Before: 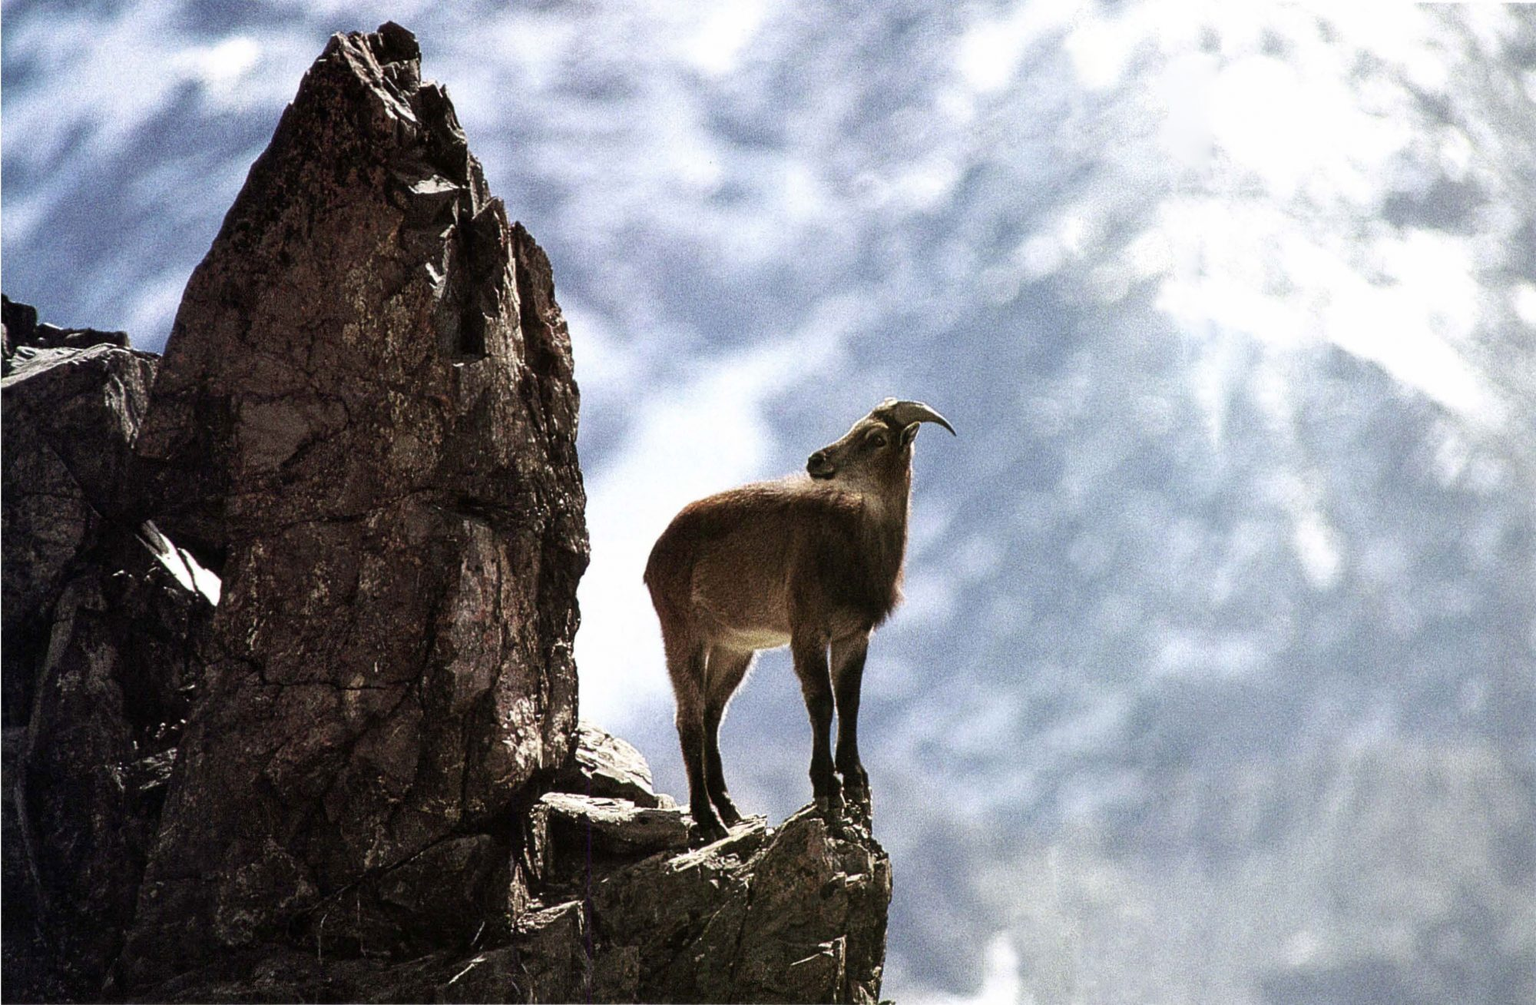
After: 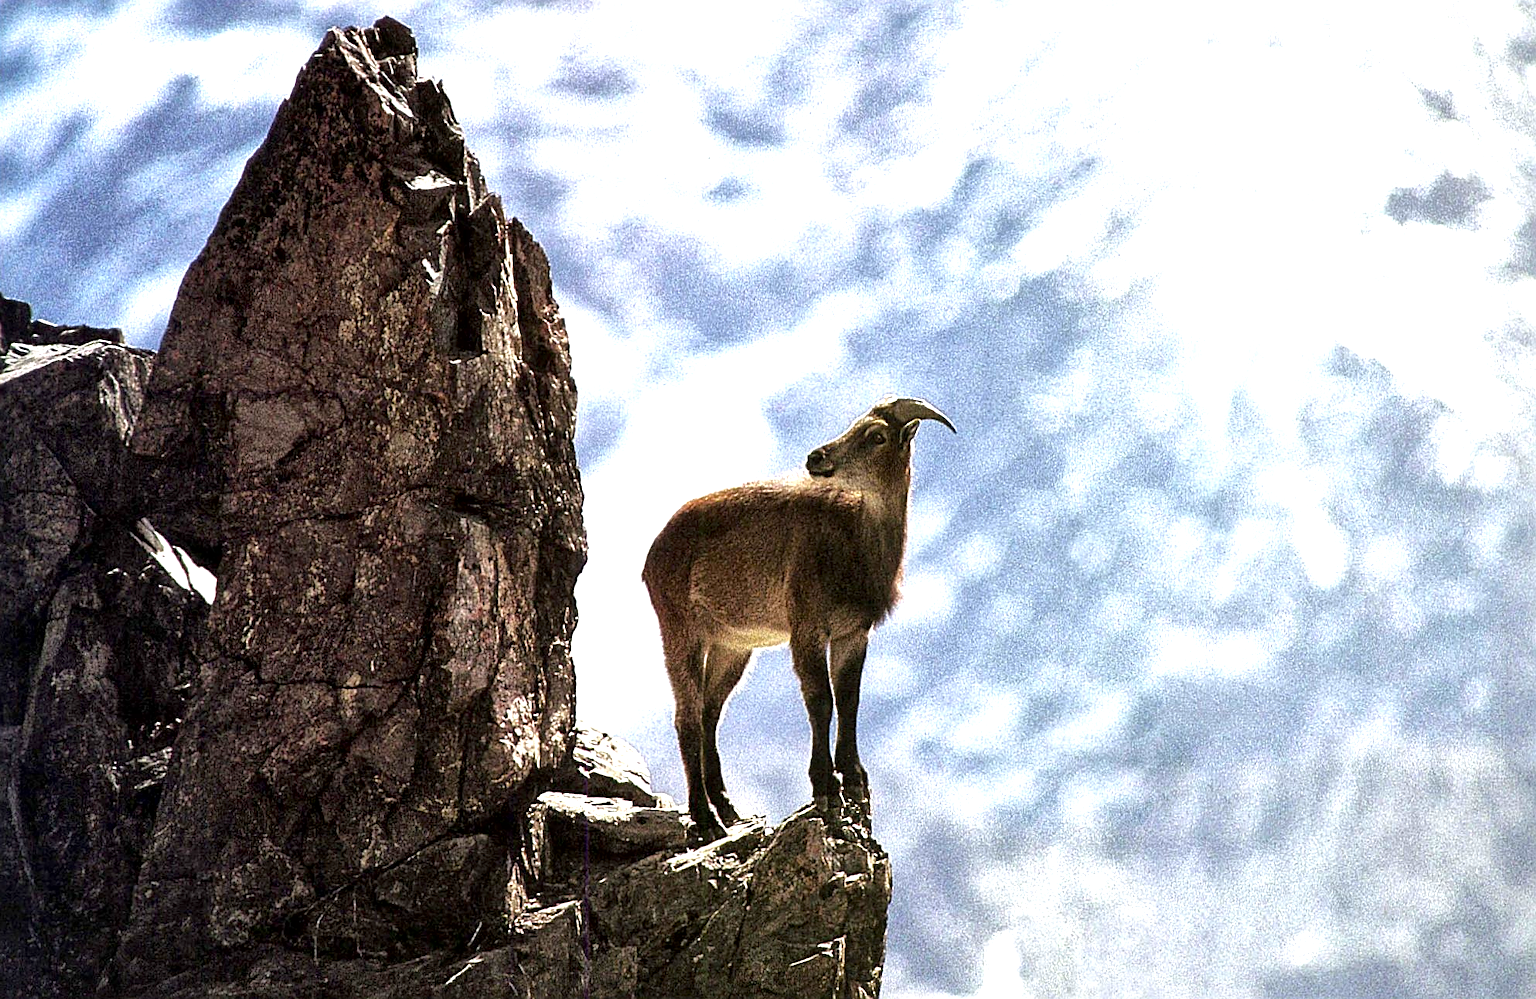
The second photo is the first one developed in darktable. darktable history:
crop: left 0.419%, top 0.563%, right 0.223%, bottom 0.577%
local contrast: mode bilateral grid, contrast 20, coarseness 49, detail 171%, midtone range 0.2
color balance rgb: perceptual saturation grading › global saturation 19.819%, global vibrance 14.74%
exposure: black level correction 0, exposure 0.693 EV, compensate exposure bias true, compensate highlight preservation false
sharpen: on, module defaults
